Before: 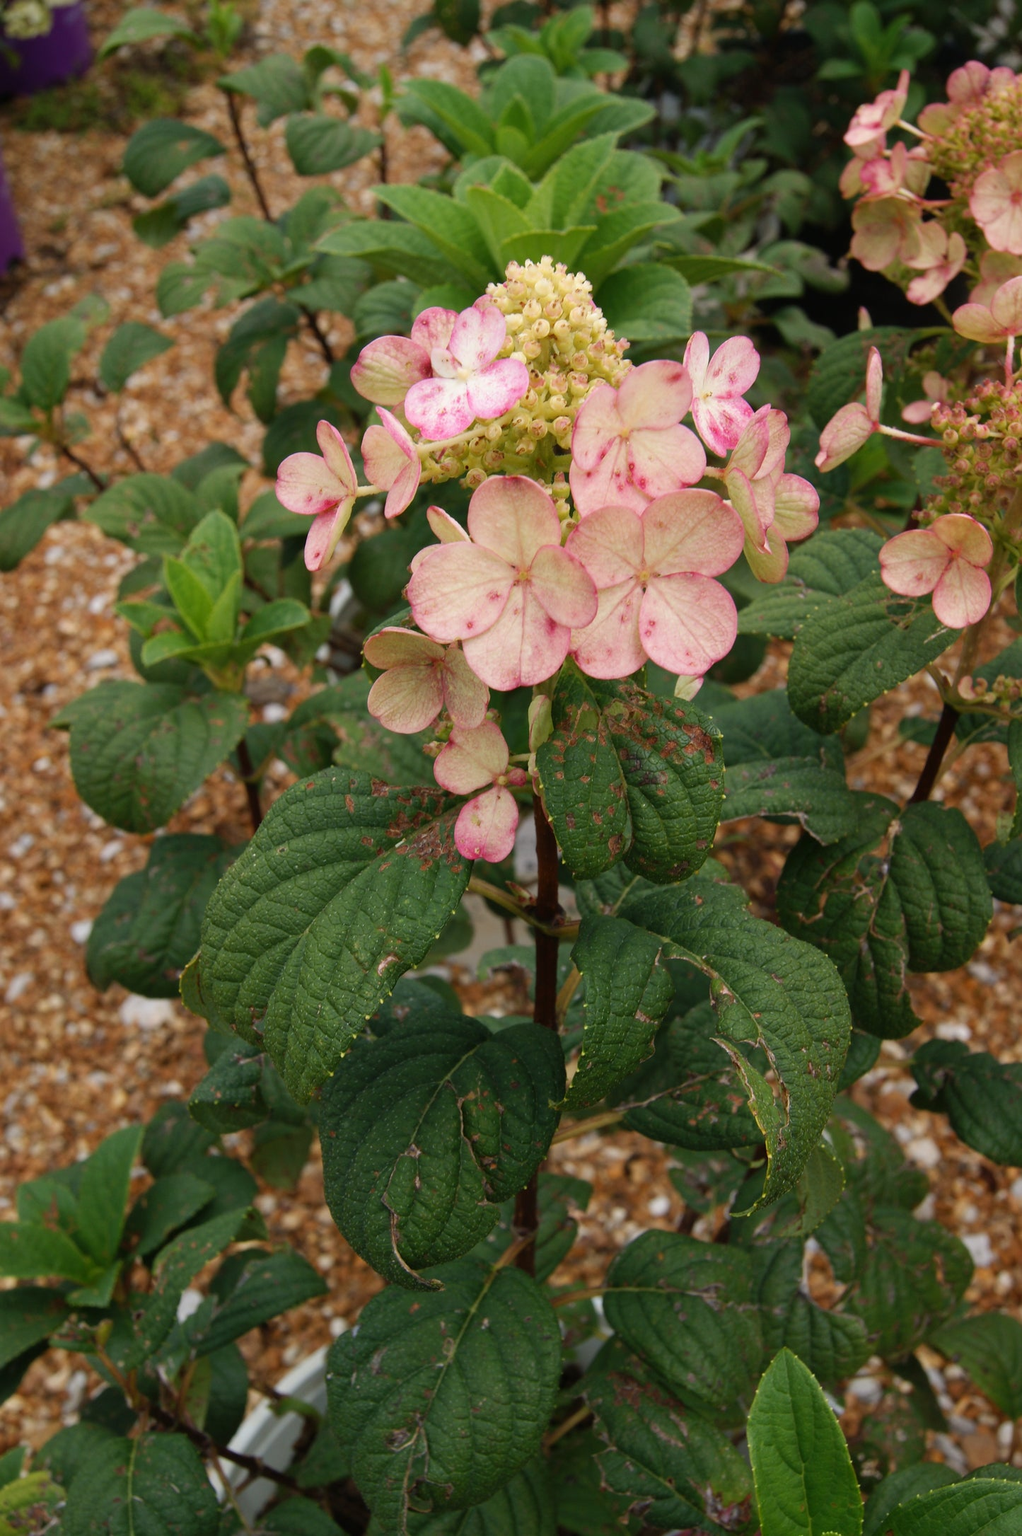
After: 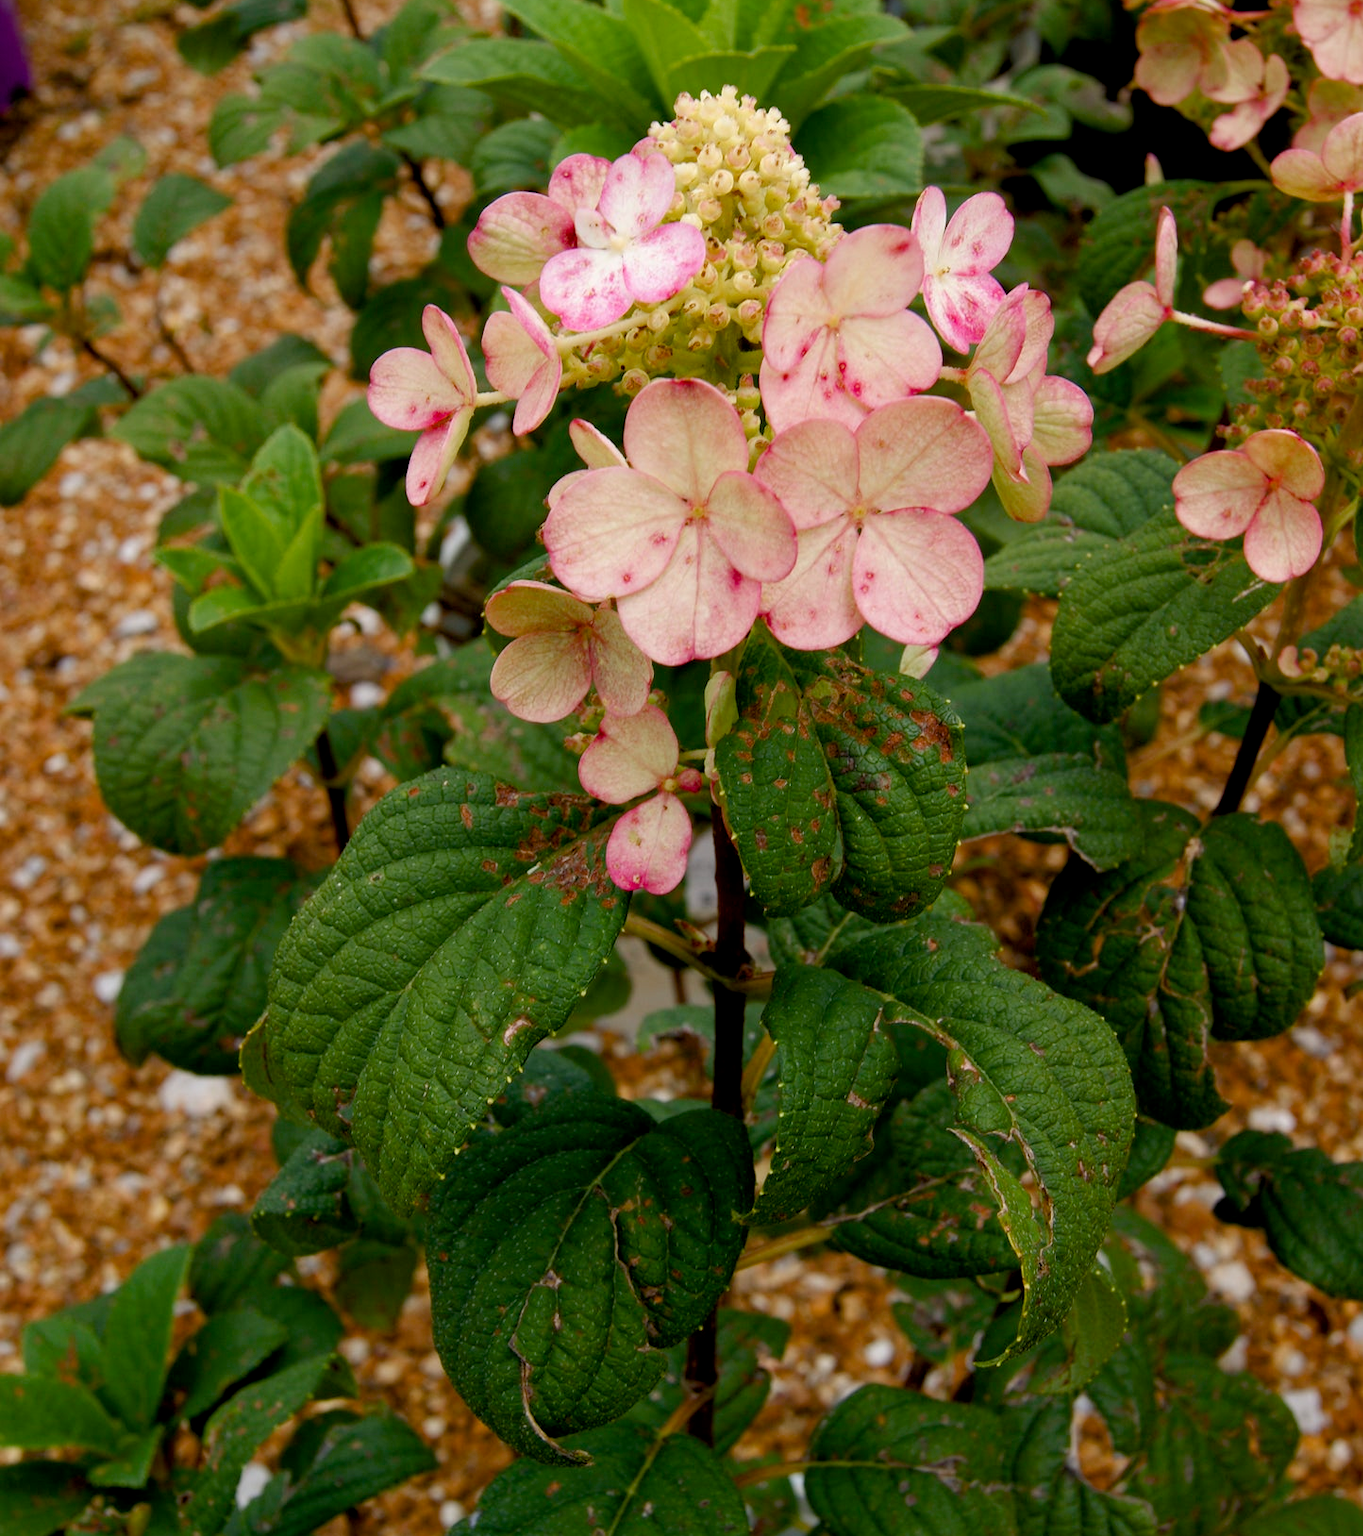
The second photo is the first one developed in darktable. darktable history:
crop and rotate: top 12.5%, bottom 12.5%
color balance rgb: perceptual saturation grading › global saturation 20%, perceptual saturation grading › highlights -25%, perceptual saturation grading › shadows 25%
exposure: black level correction 0.009, exposure 0.014 EV, compensate highlight preservation false
